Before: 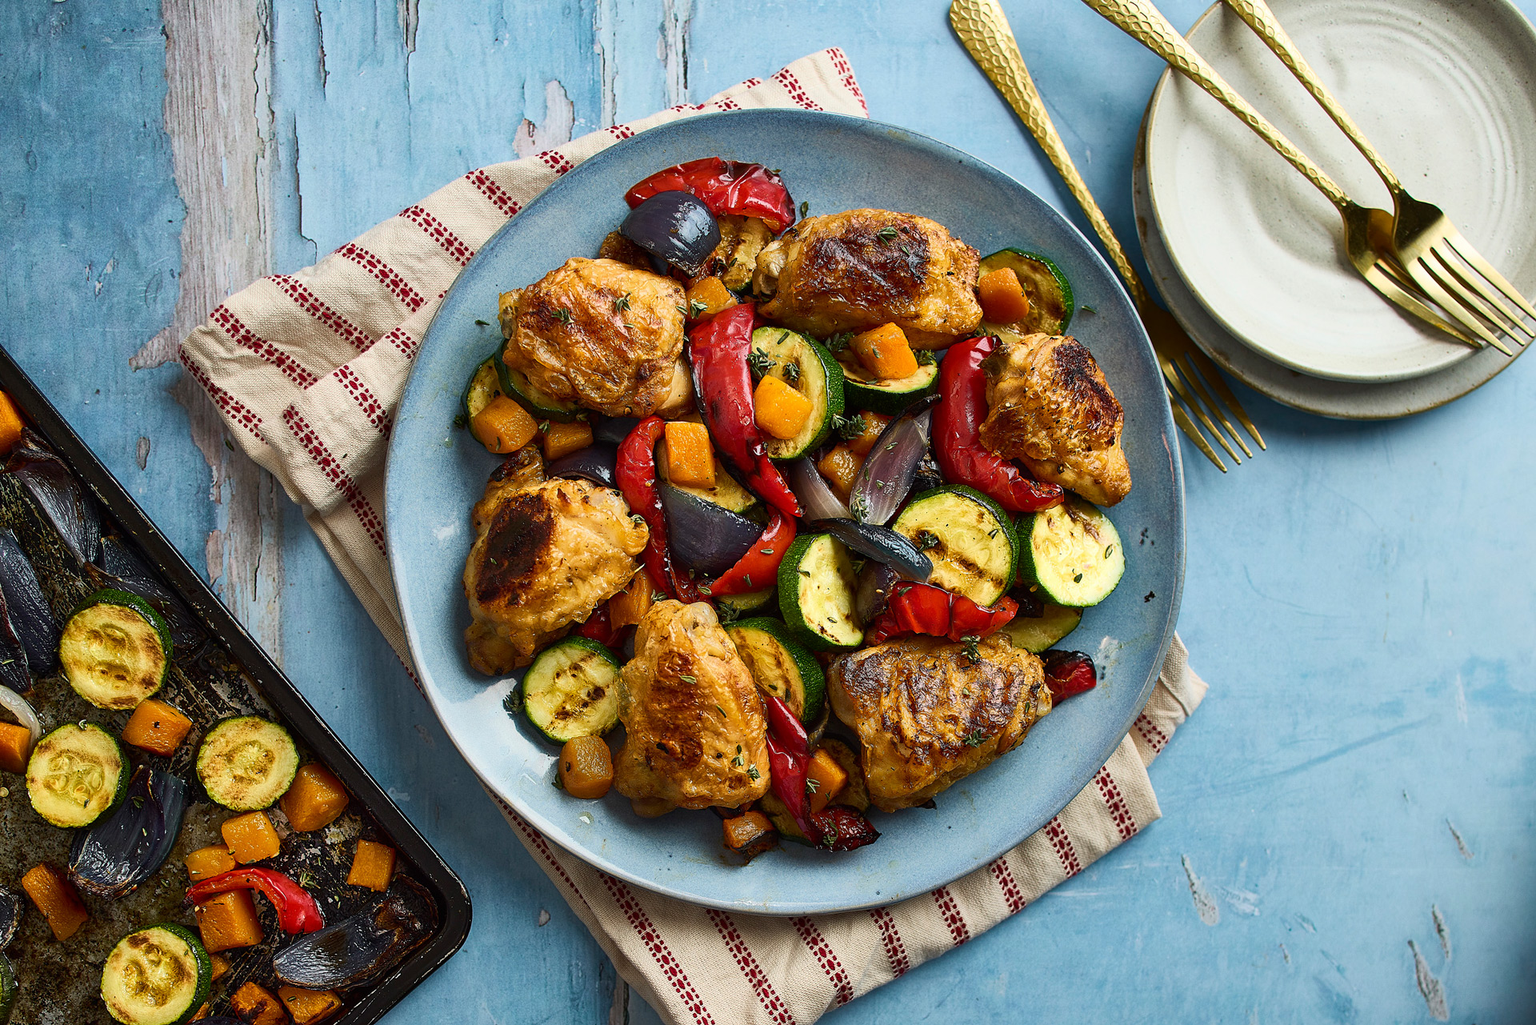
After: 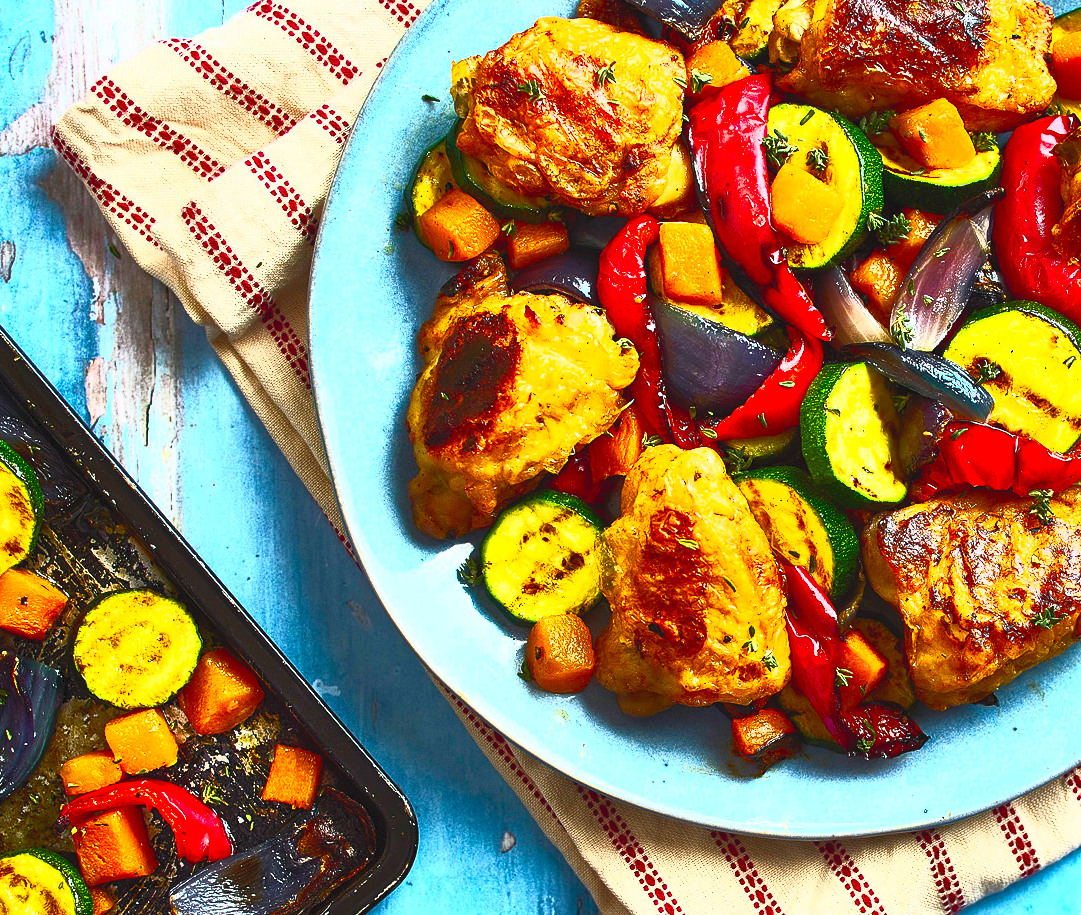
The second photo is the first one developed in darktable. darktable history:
crop: left 8.966%, top 23.852%, right 34.699%, bottom 4.703%
white balance: red 0.982, blue 1.018
contrast brightness saturation: contrast 1, brightness 1, saturation 1
tone equalizer: on, module defaults
